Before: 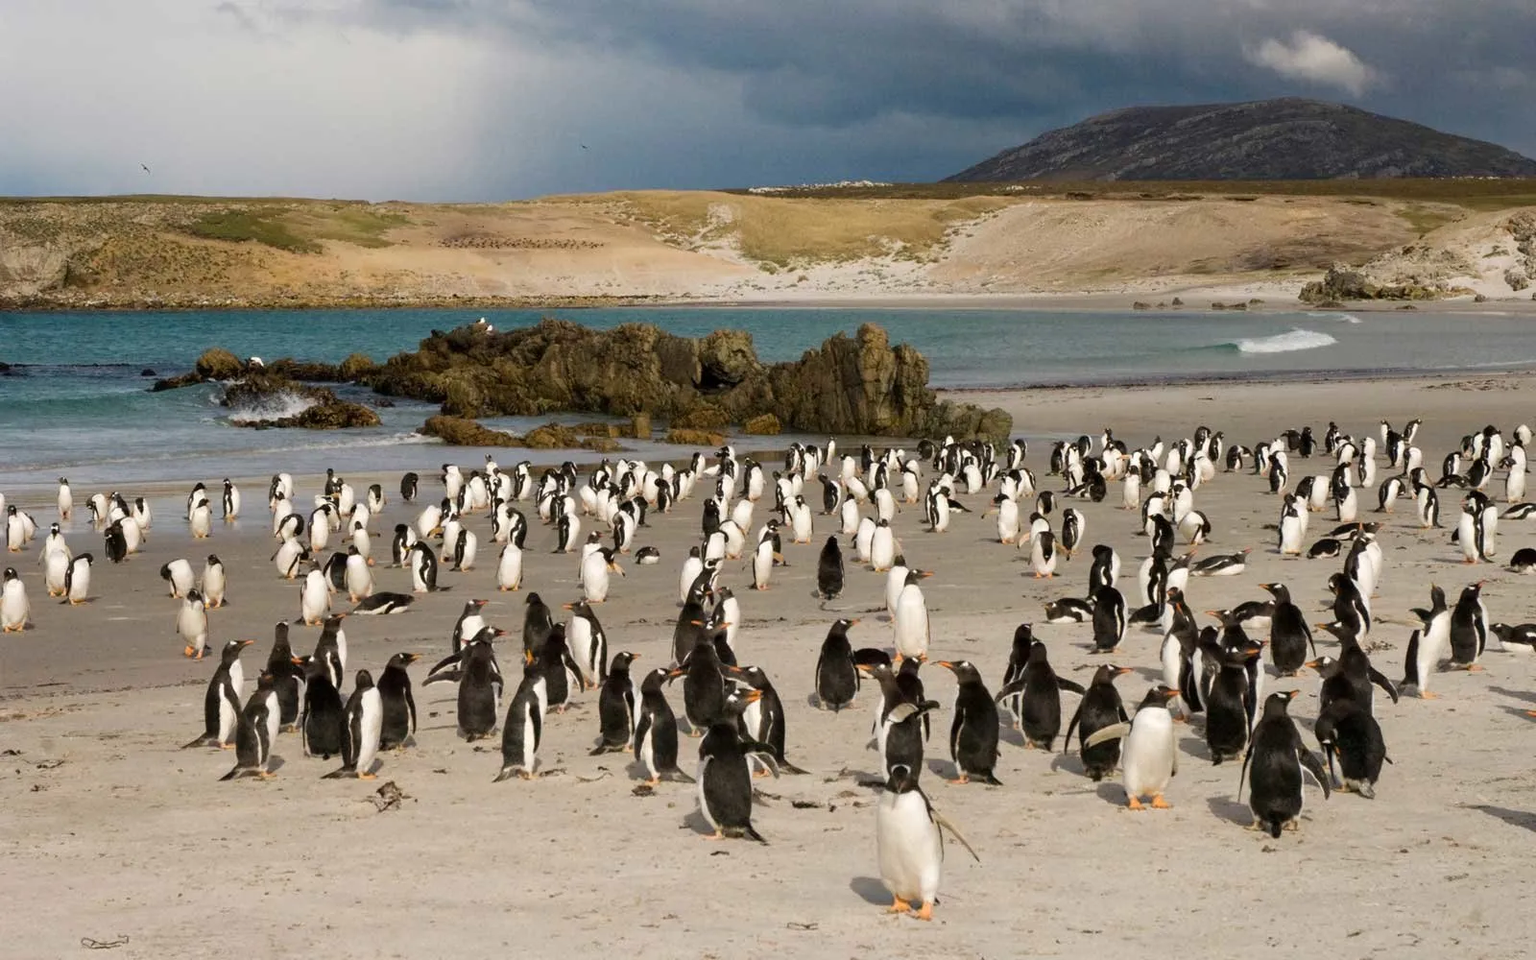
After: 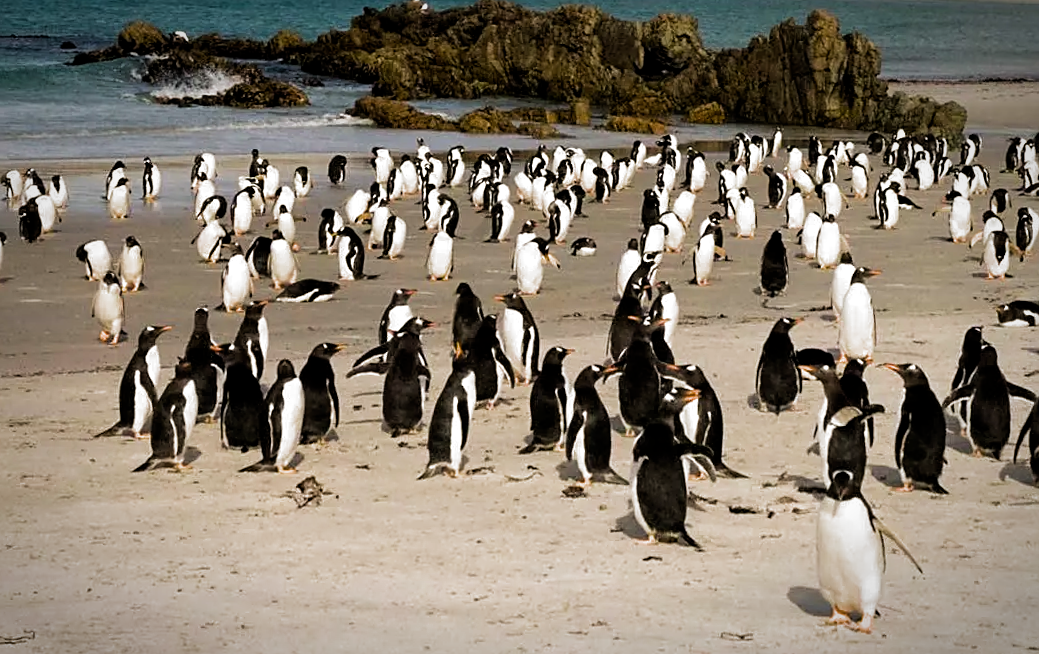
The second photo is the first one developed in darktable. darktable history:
filmic rgb: black relative exposure -8.18 EV, white relative exposure 2.2 EV, threshold 5.99 EV, target white luminance 99.959%, hardness 7.08, latitude 74.83%, contrast 1.314, highlights saturation mix -1.91%, shadows ↔ highlights balance 30.3%, color science v4 (2020), contrast in shadows soft, contrast in highlights soft, enable highlight reconstruction true
color balance rgb: global offset › hue 169.96°, perceptual saturation grading › global saturation 18.166%, global vibrance 20%
crop and rotate: angle -1.24°, left 4.064%, top 32.331%, right 28.712%
exposure: exposure -0.023 EV, compensate highlight preservation false
vignetting: saturation -0.034, automatic ratio true
sharpen: radius 1.946
